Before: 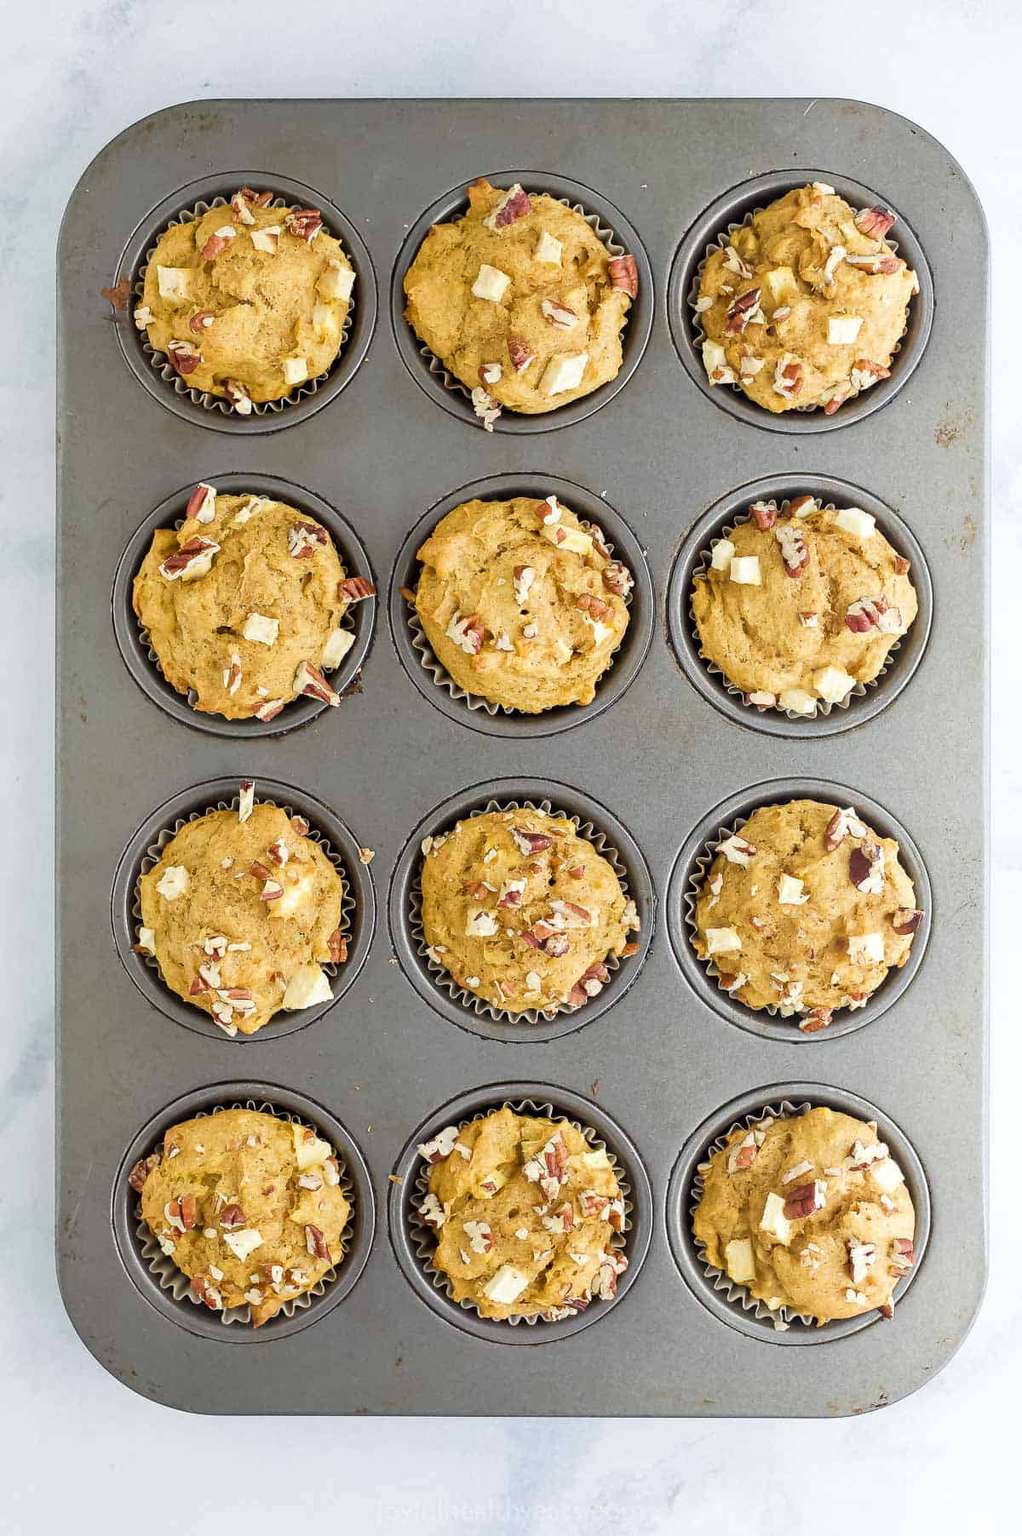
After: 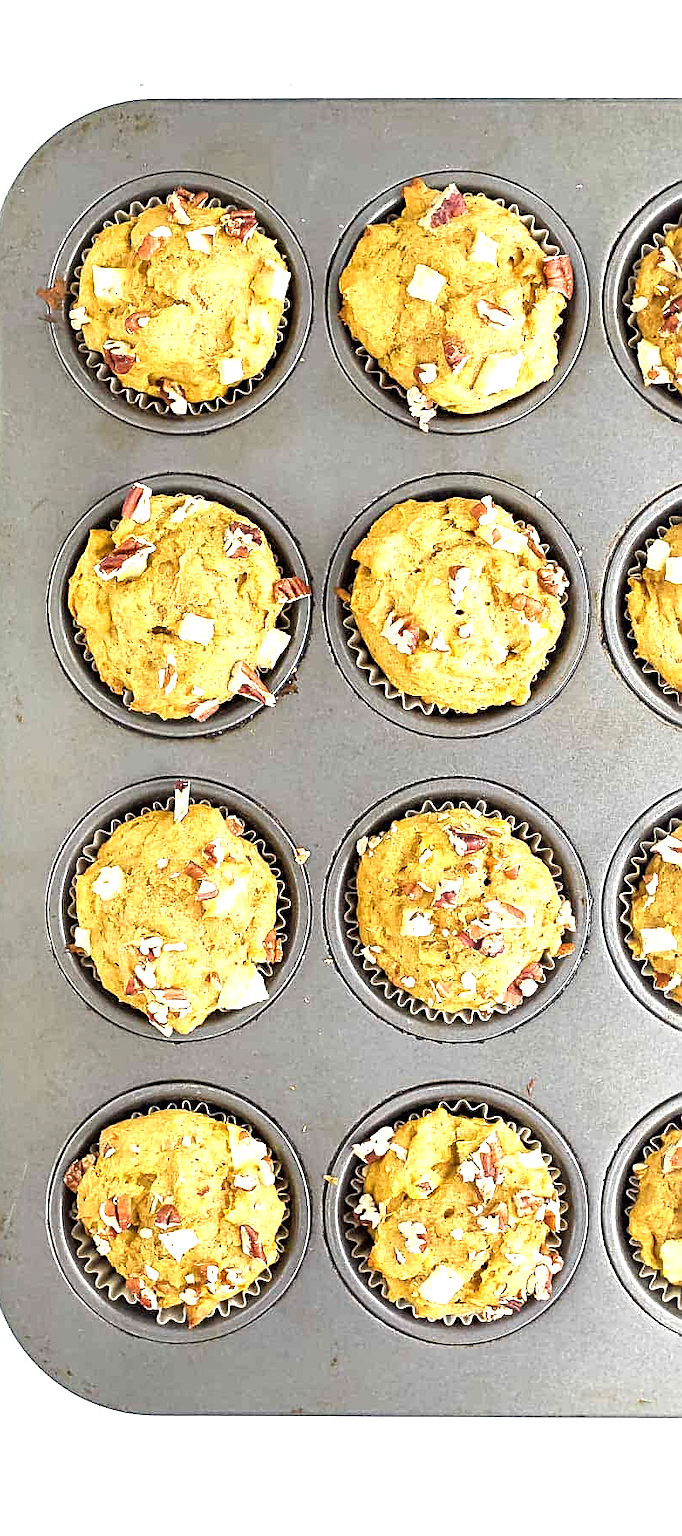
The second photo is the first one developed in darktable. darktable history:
tone equalizer: -8 EV -0.453 EV, -7 EV -0.421 EV, -6 EV -0.369 EV, -5 EV -0.237 EV, -3 EV 0.209 EV, -2 EV 0.329 EV, -1 EV 0.399 EV, +0 EV 0.401 EV, mask exposure compensation -0.49 EV
sharpen: on, module defaults
exposure: exposure 0.55 EV, compensate highlight preservation false
crop and rotate: left 6.381%, right 26.817%
